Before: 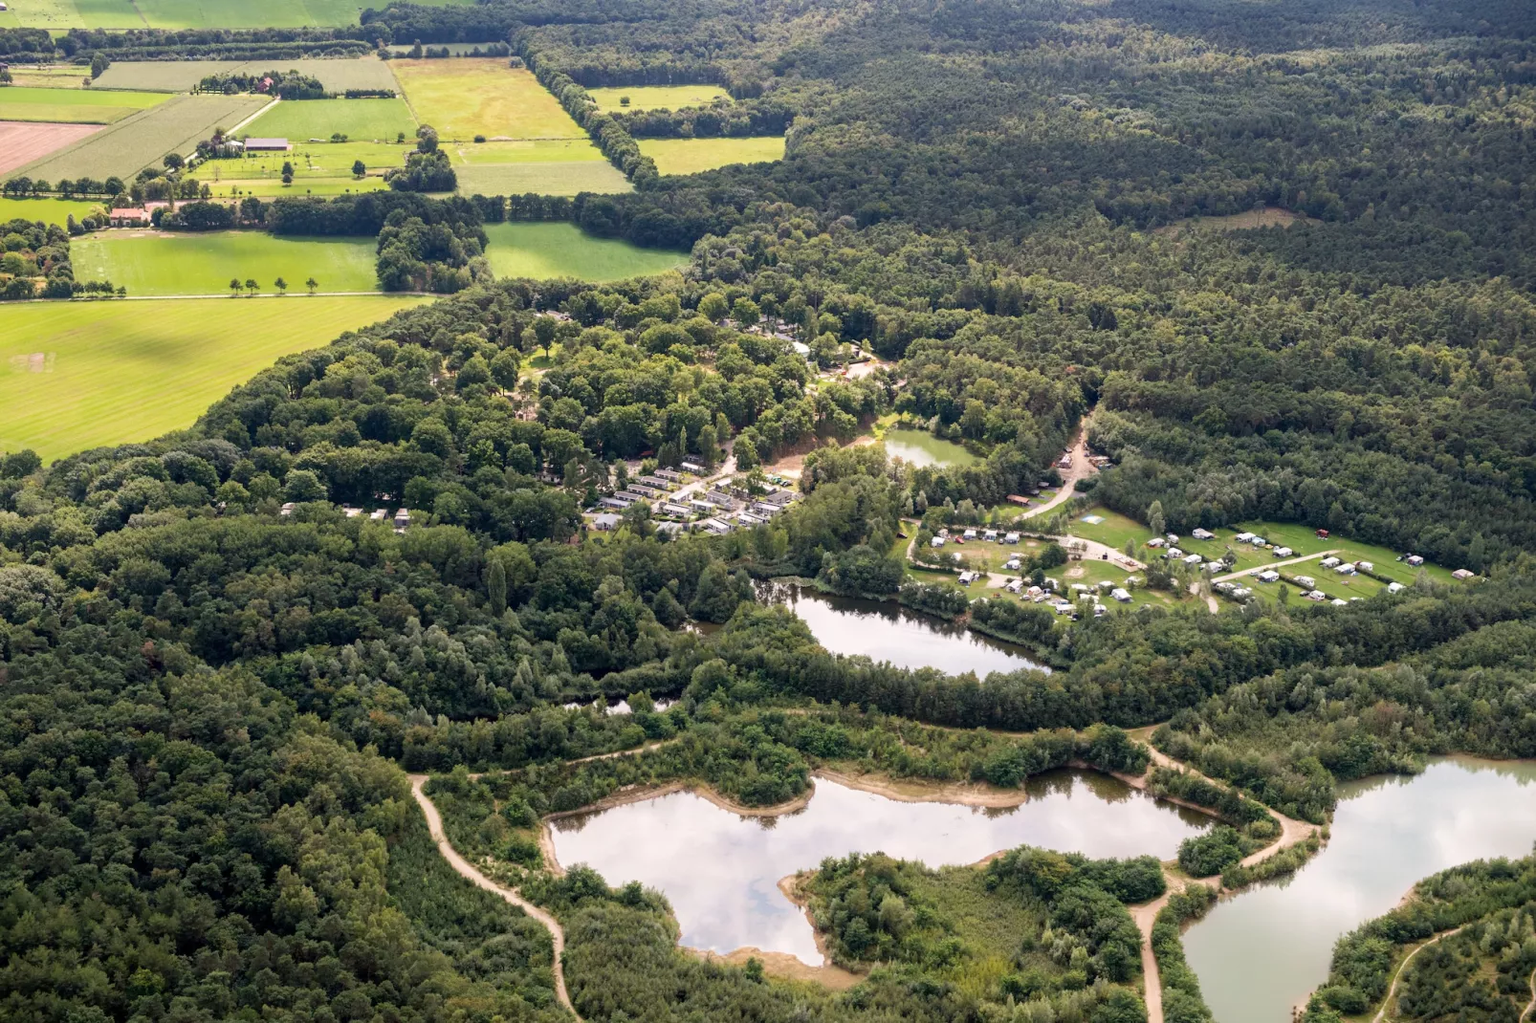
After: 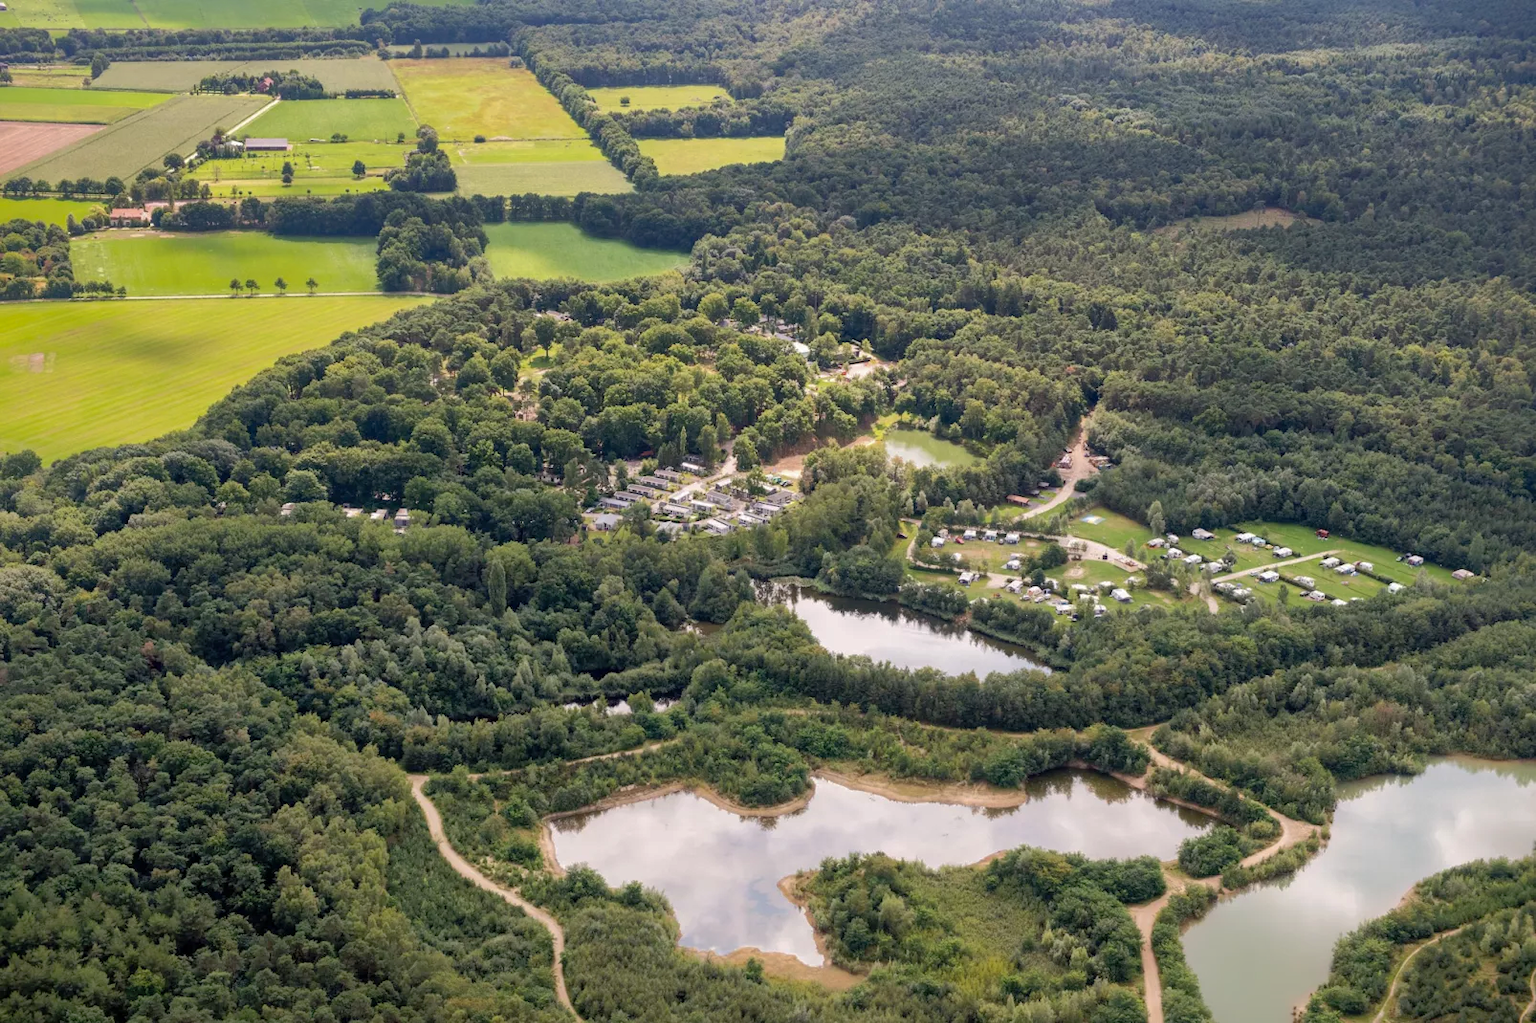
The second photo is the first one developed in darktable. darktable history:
shadows and highlights: highlights -60.06
